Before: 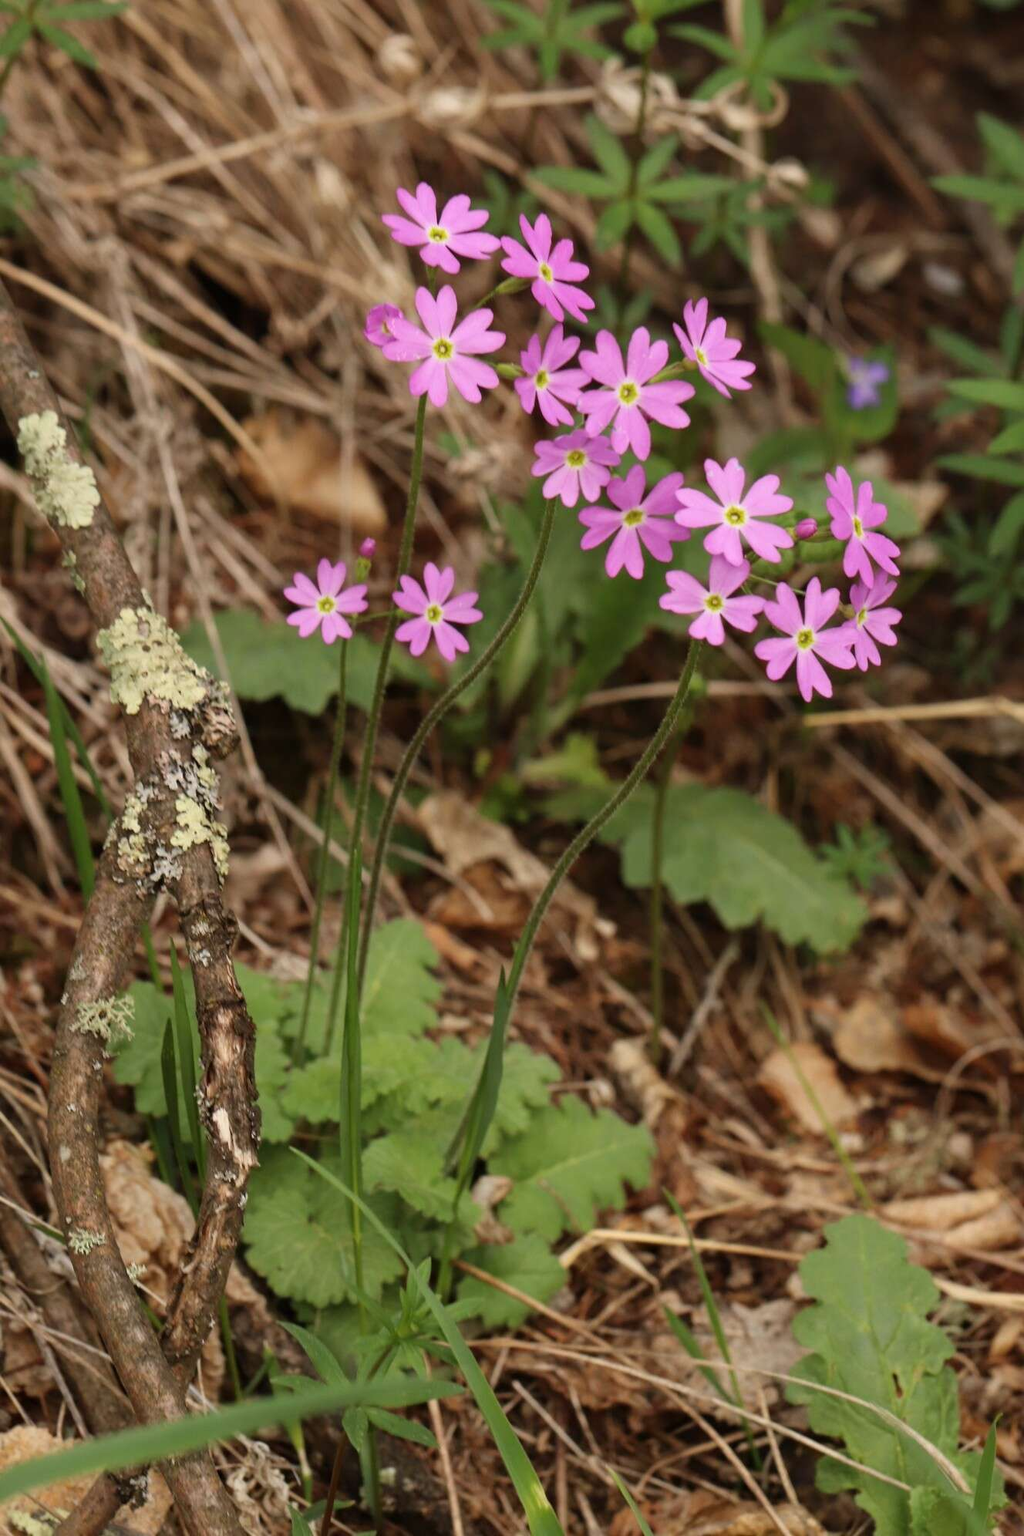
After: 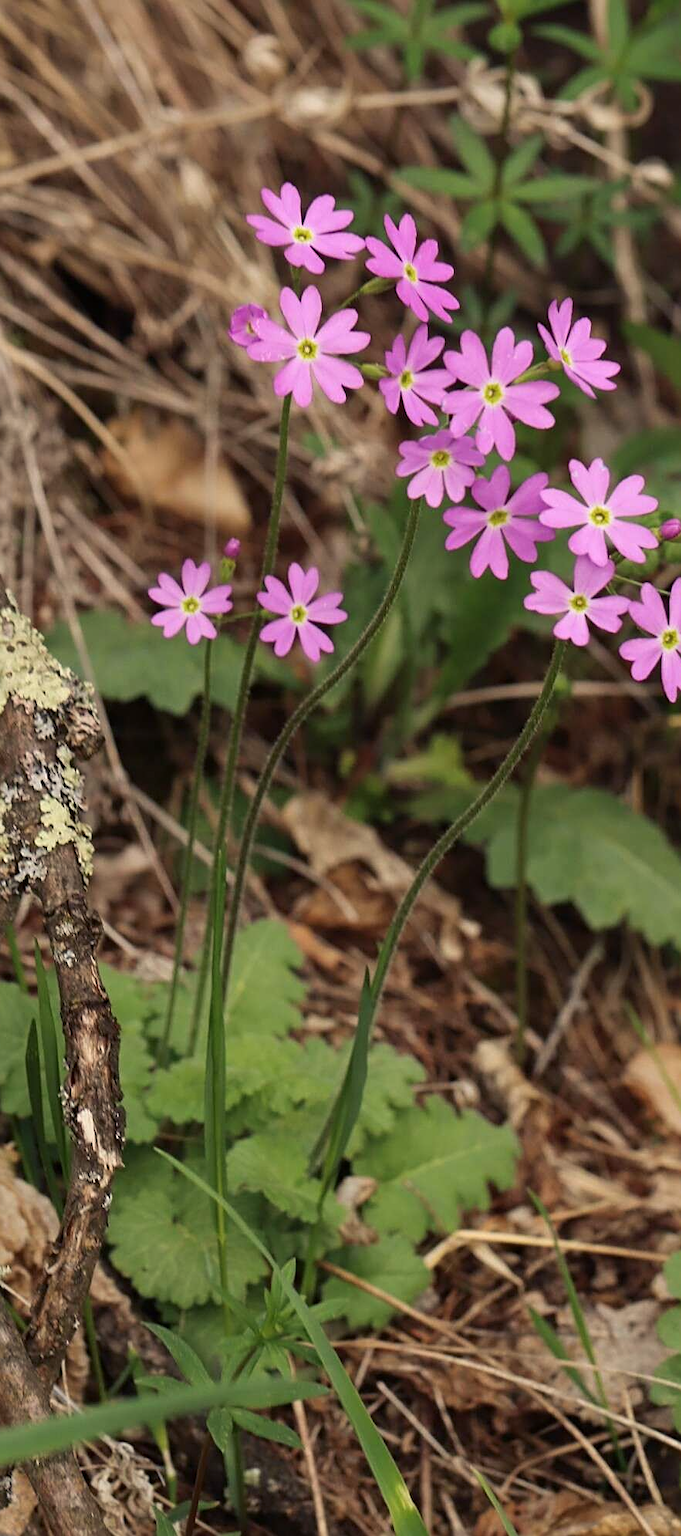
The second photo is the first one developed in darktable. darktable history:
sharpen: on, module defaults
crop and rotate: left 13.341%, right 20.048%
color balance rgb: shadows lift › luminance -21.26%, shadows lift › chroma 6.527%, shadows lift › hue 267.9°, perceptual saturation grading › global saturation 0.077%
